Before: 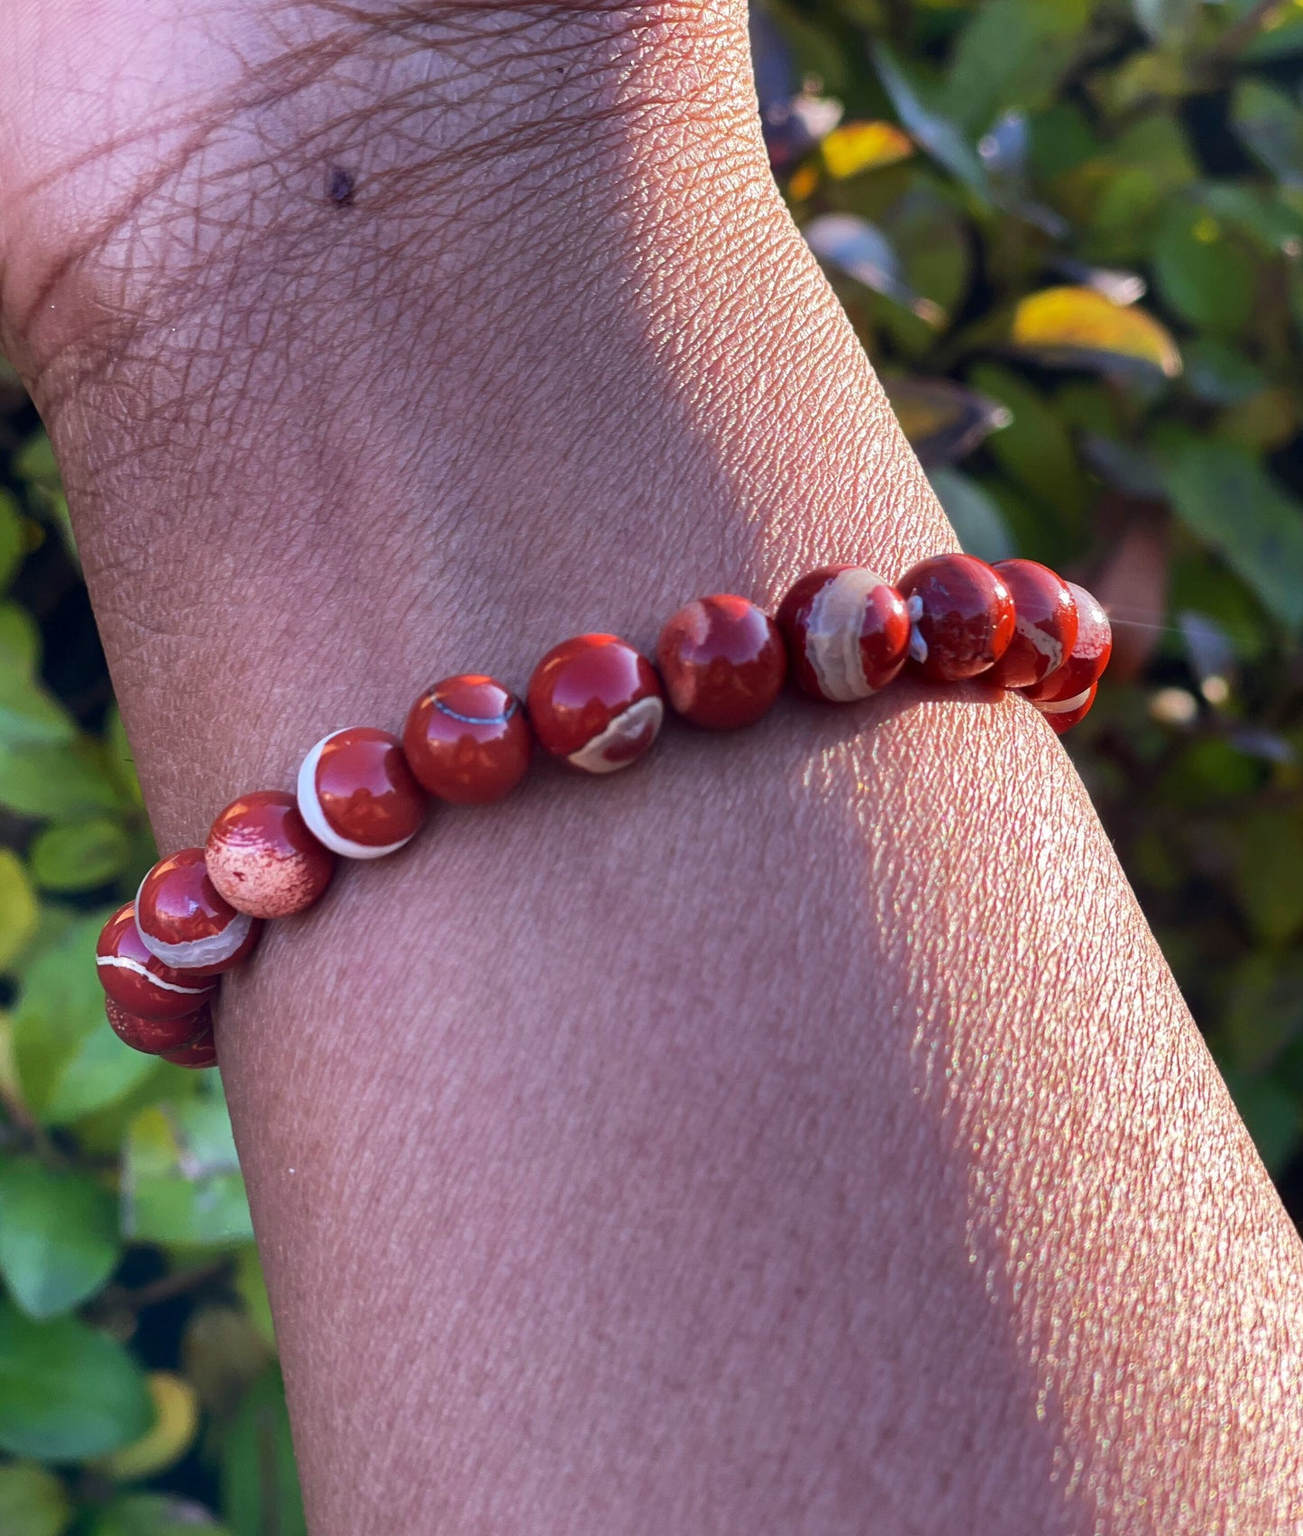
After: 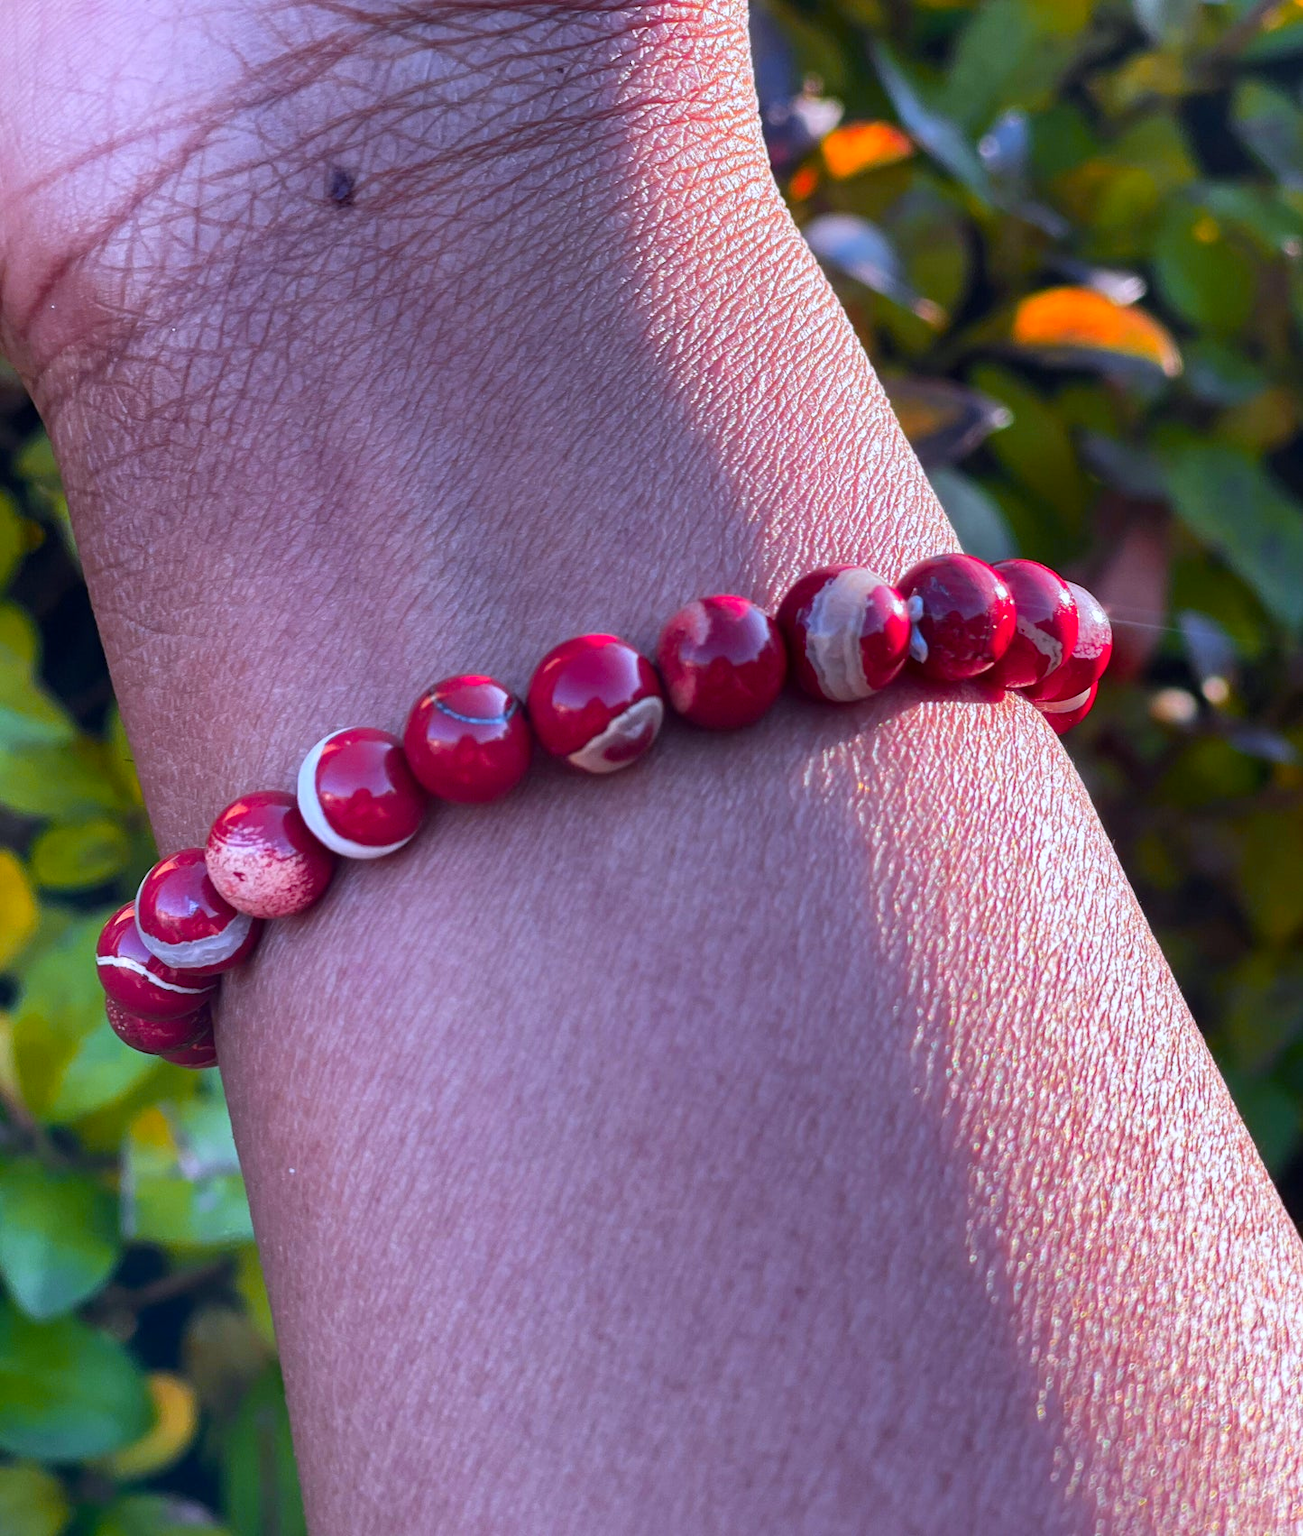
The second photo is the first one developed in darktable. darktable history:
color zones: curves: ch1 [(0.24, 0.629) (0.75, 0.5)]; ch2 [(0.255, 0.454) (0.745, 0.491)], mix 102.12%
white balance: red 0.967, blue 1.119, emerald 0.756
